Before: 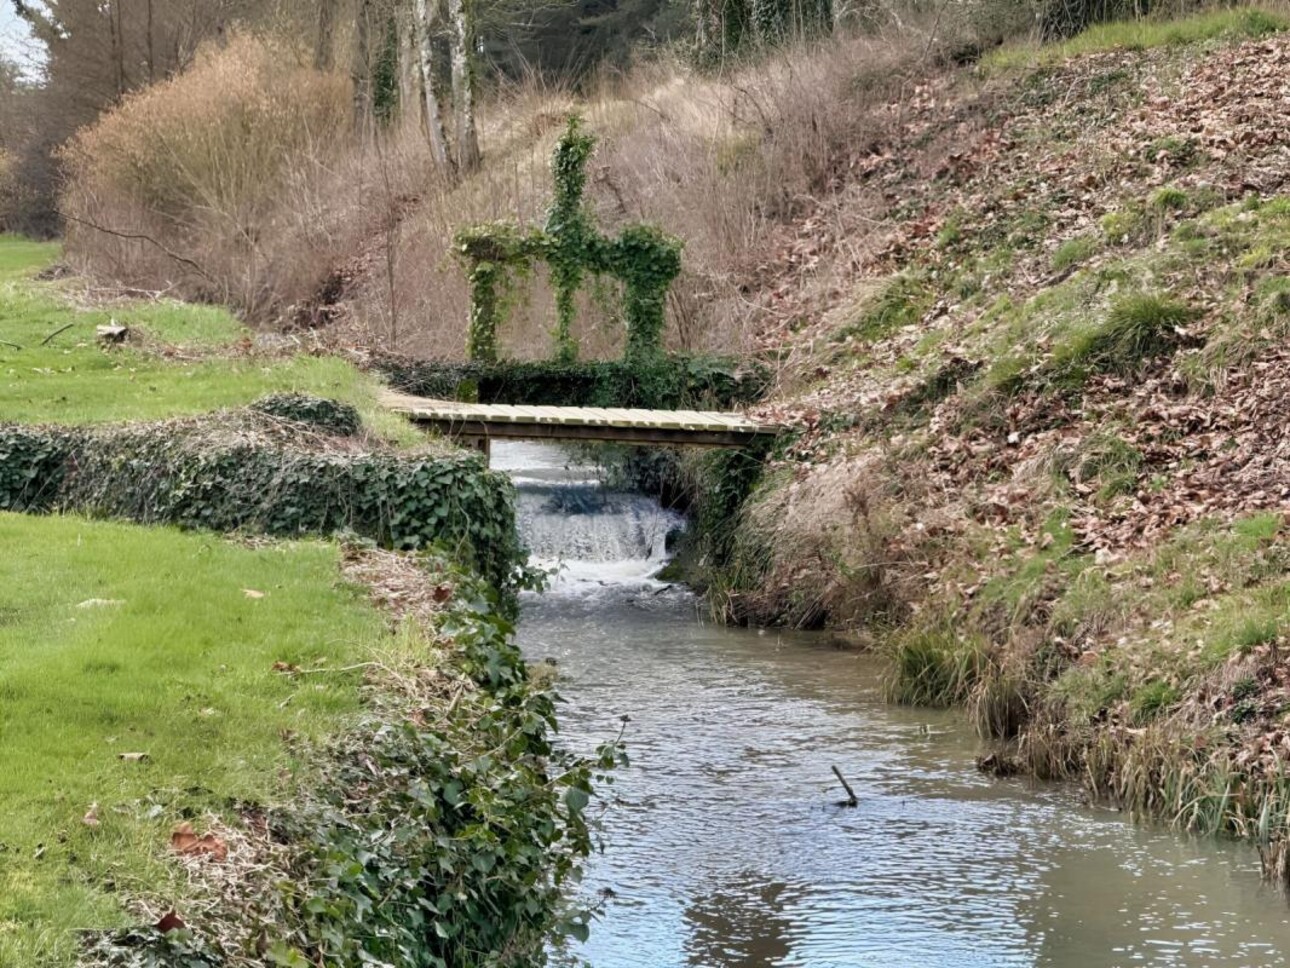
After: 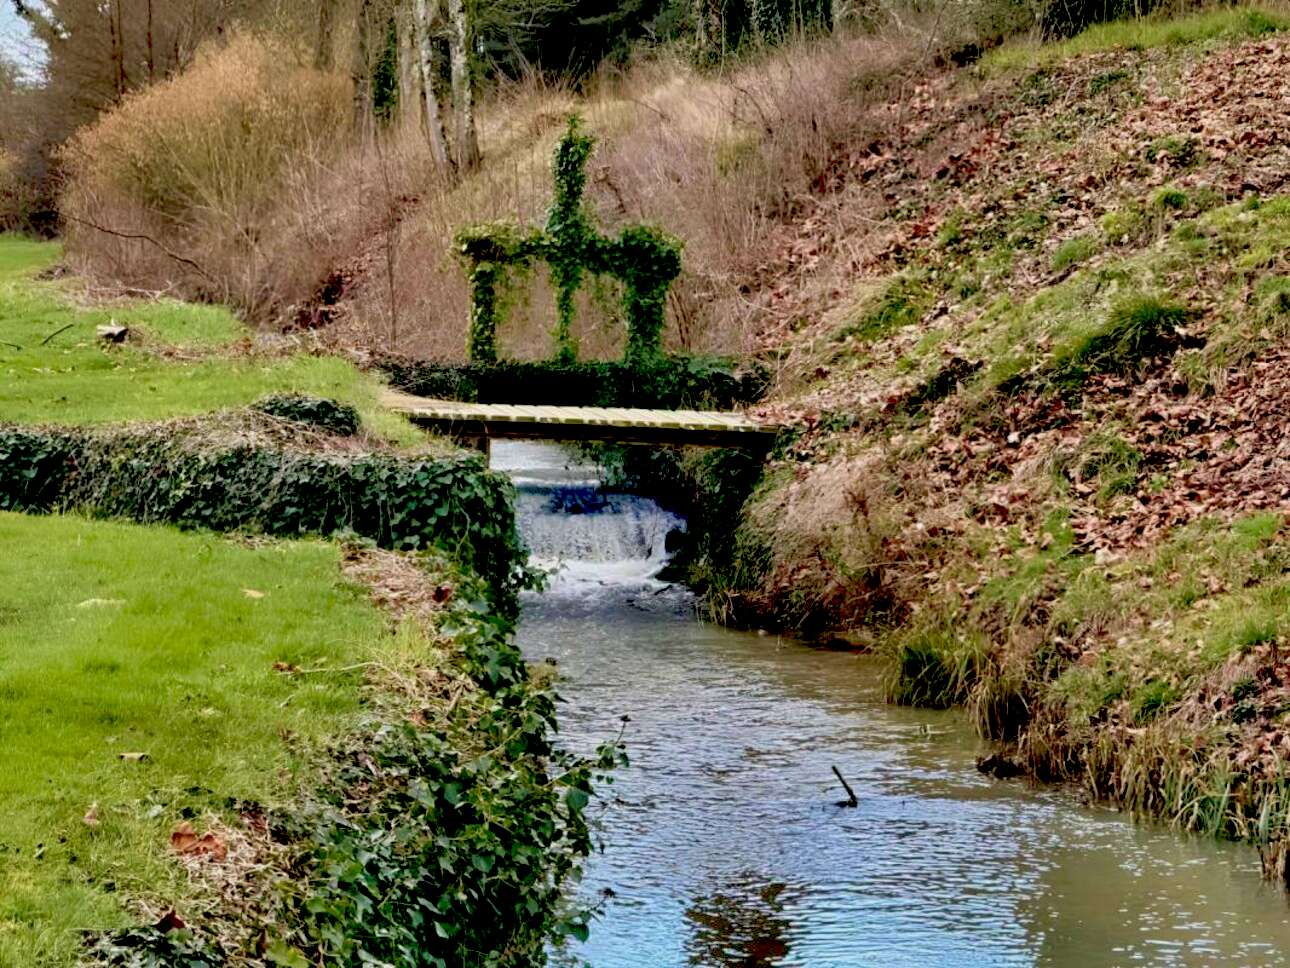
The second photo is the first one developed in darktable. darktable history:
shadows and highlights: on, module defaults
velvia: strength 40.29%
exposure: black level correction 0.056, exposure -0.035 EV, compensate highlight preservation false
